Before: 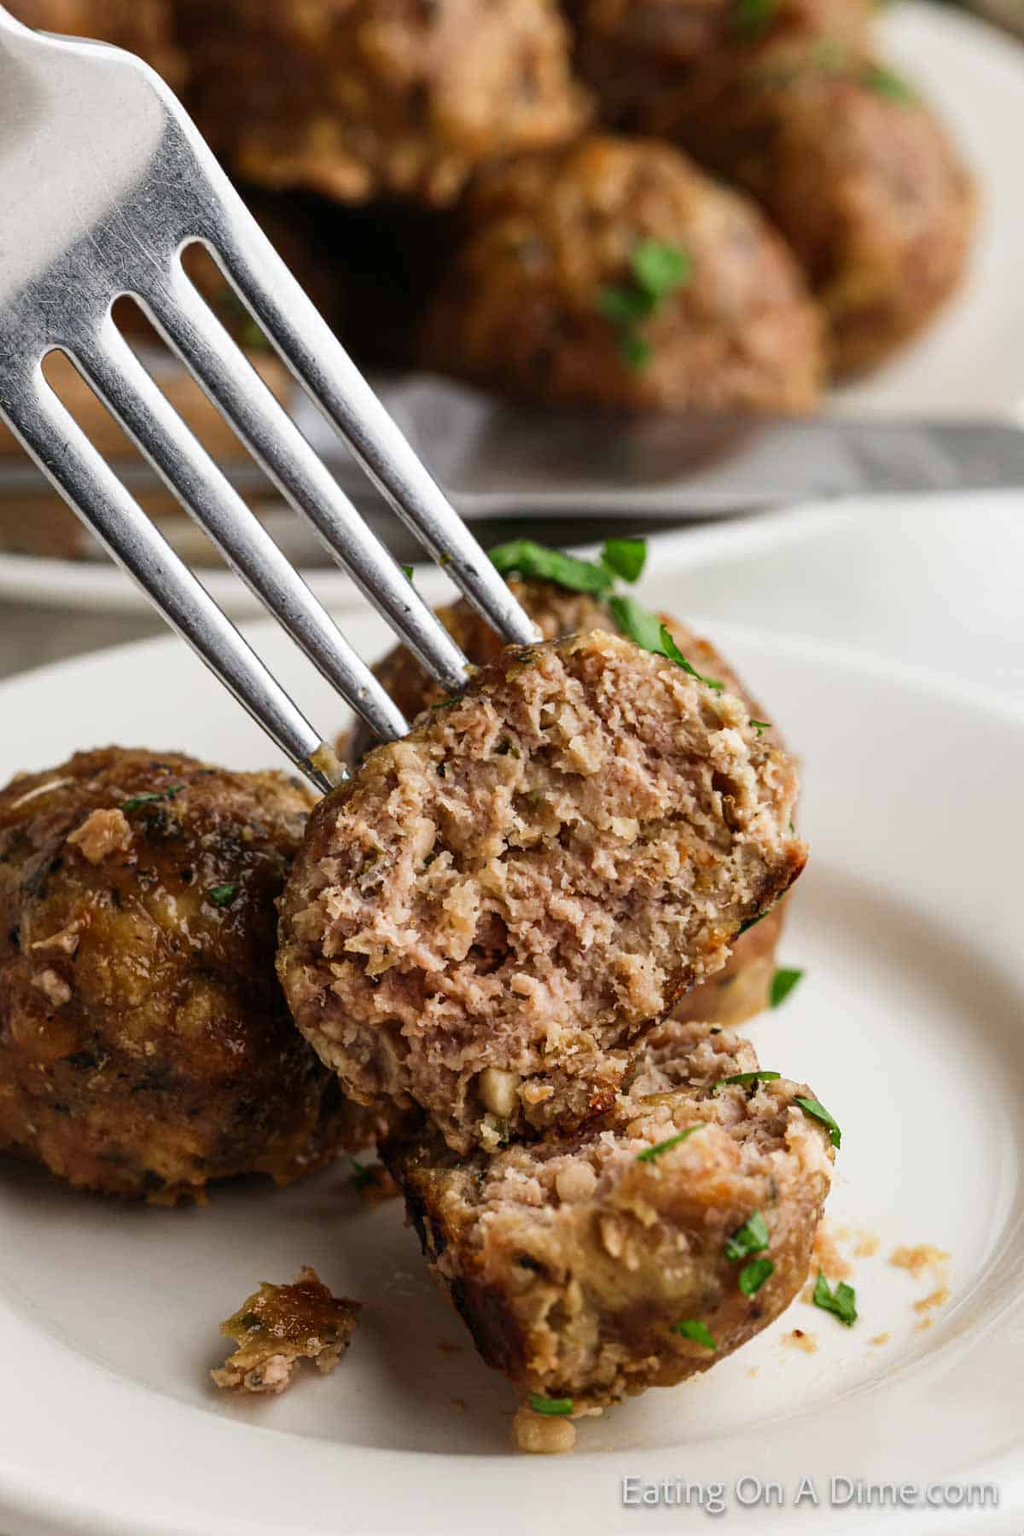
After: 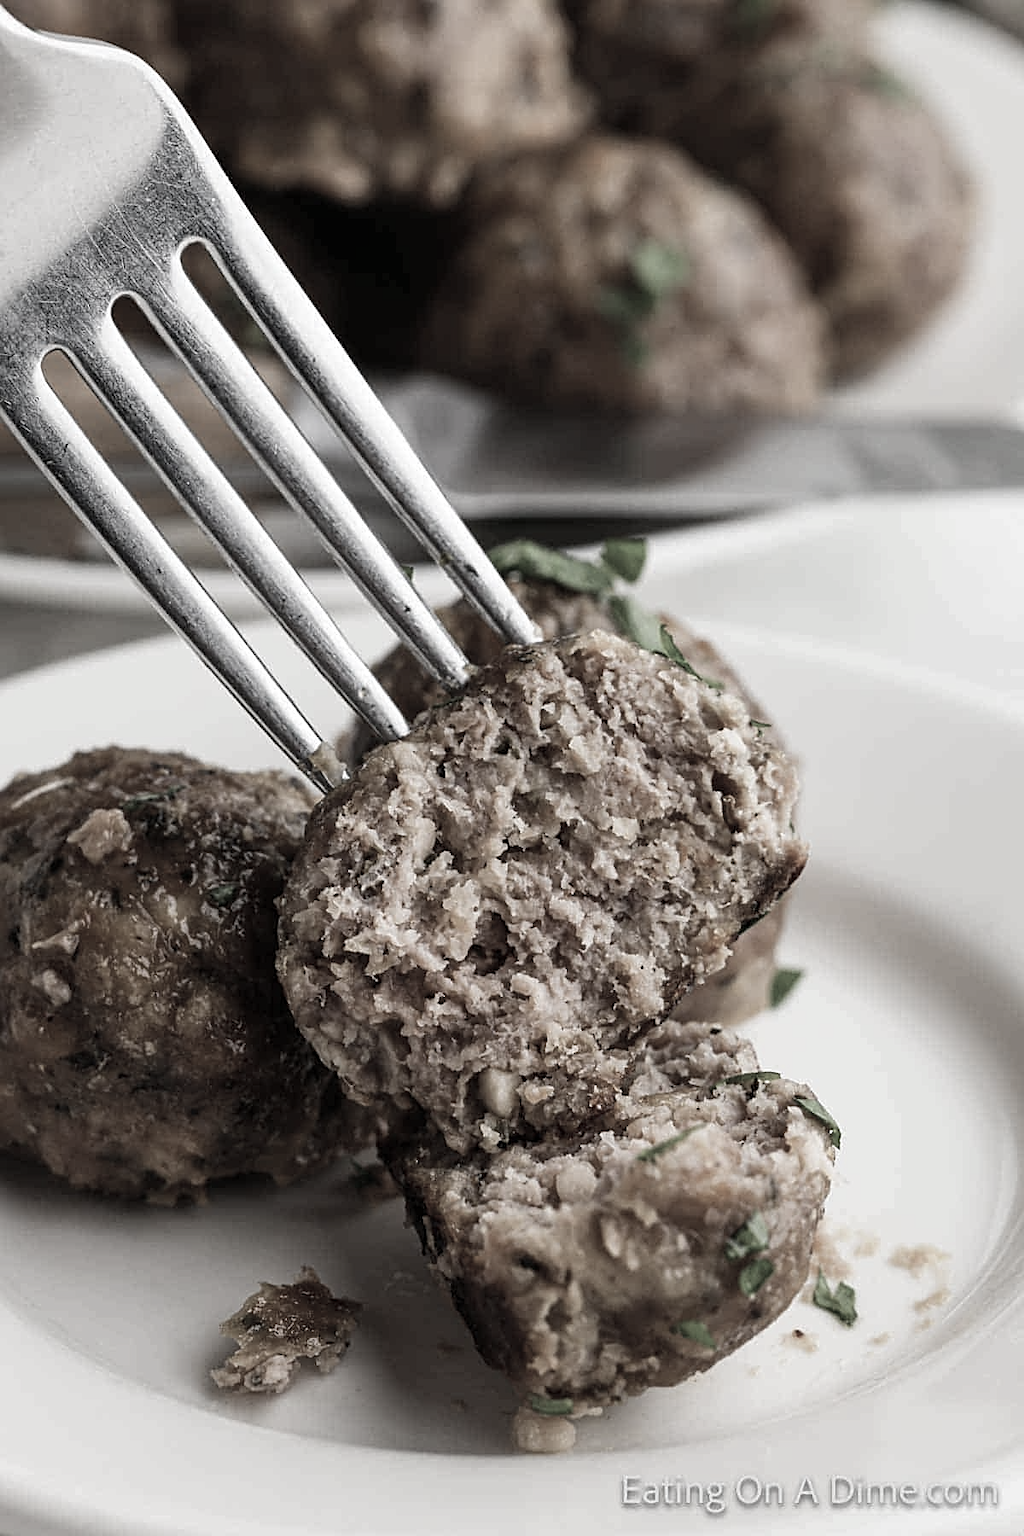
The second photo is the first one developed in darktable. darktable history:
sharpen: on, module defaults
color correction: highlights b* -0.052, saturation 0.244
